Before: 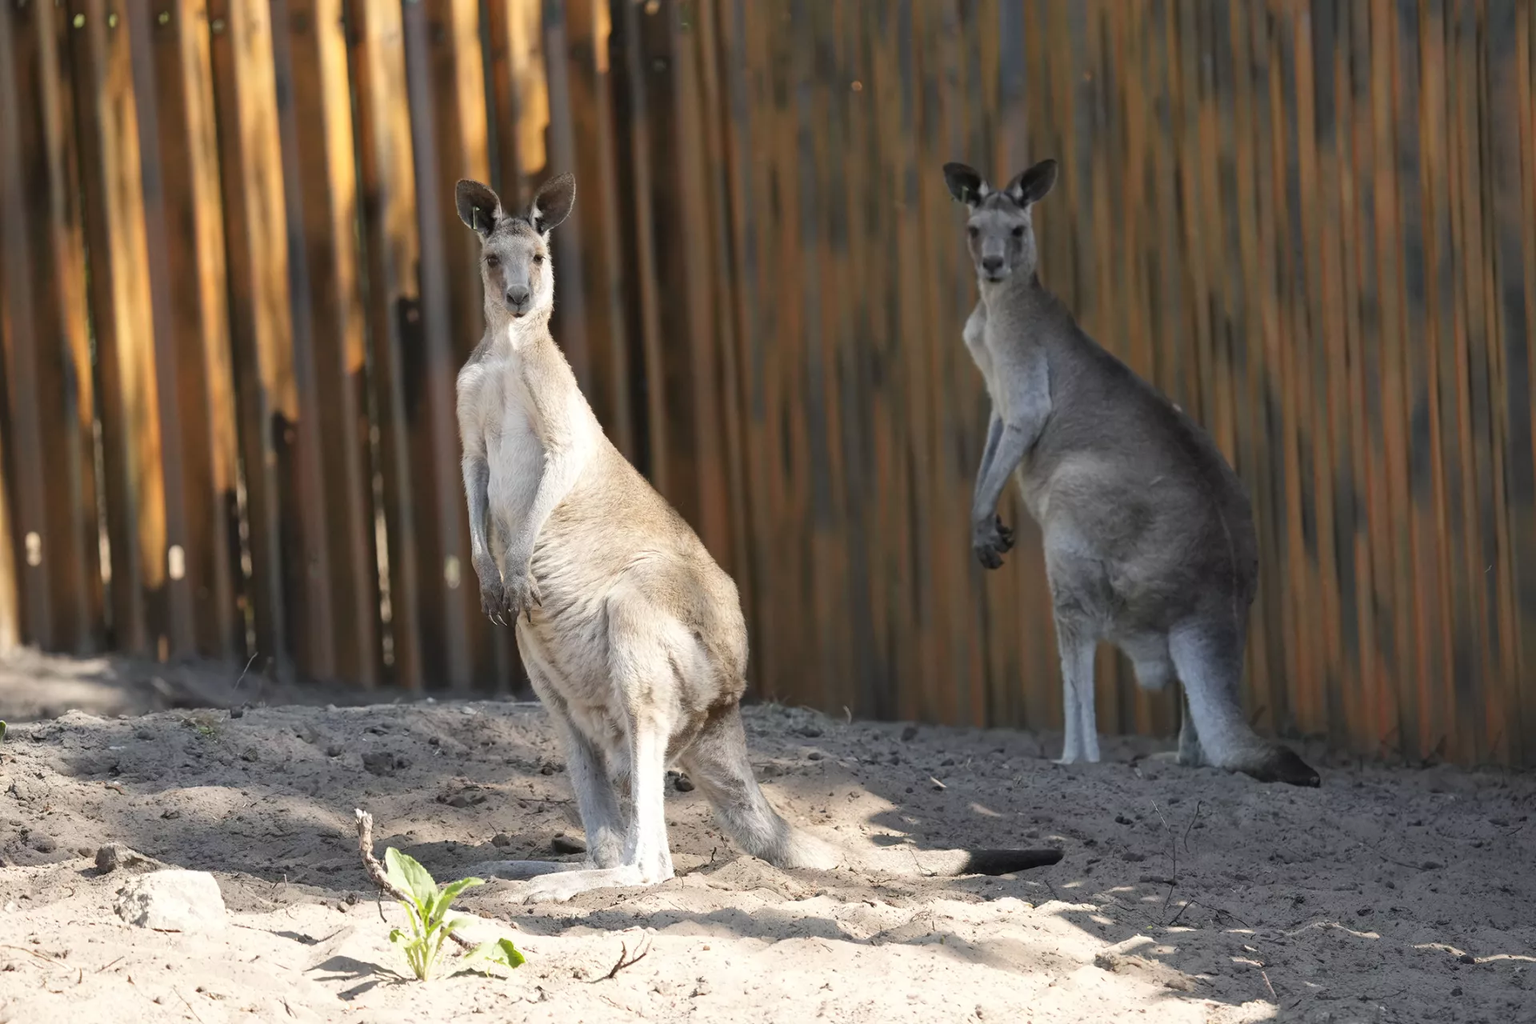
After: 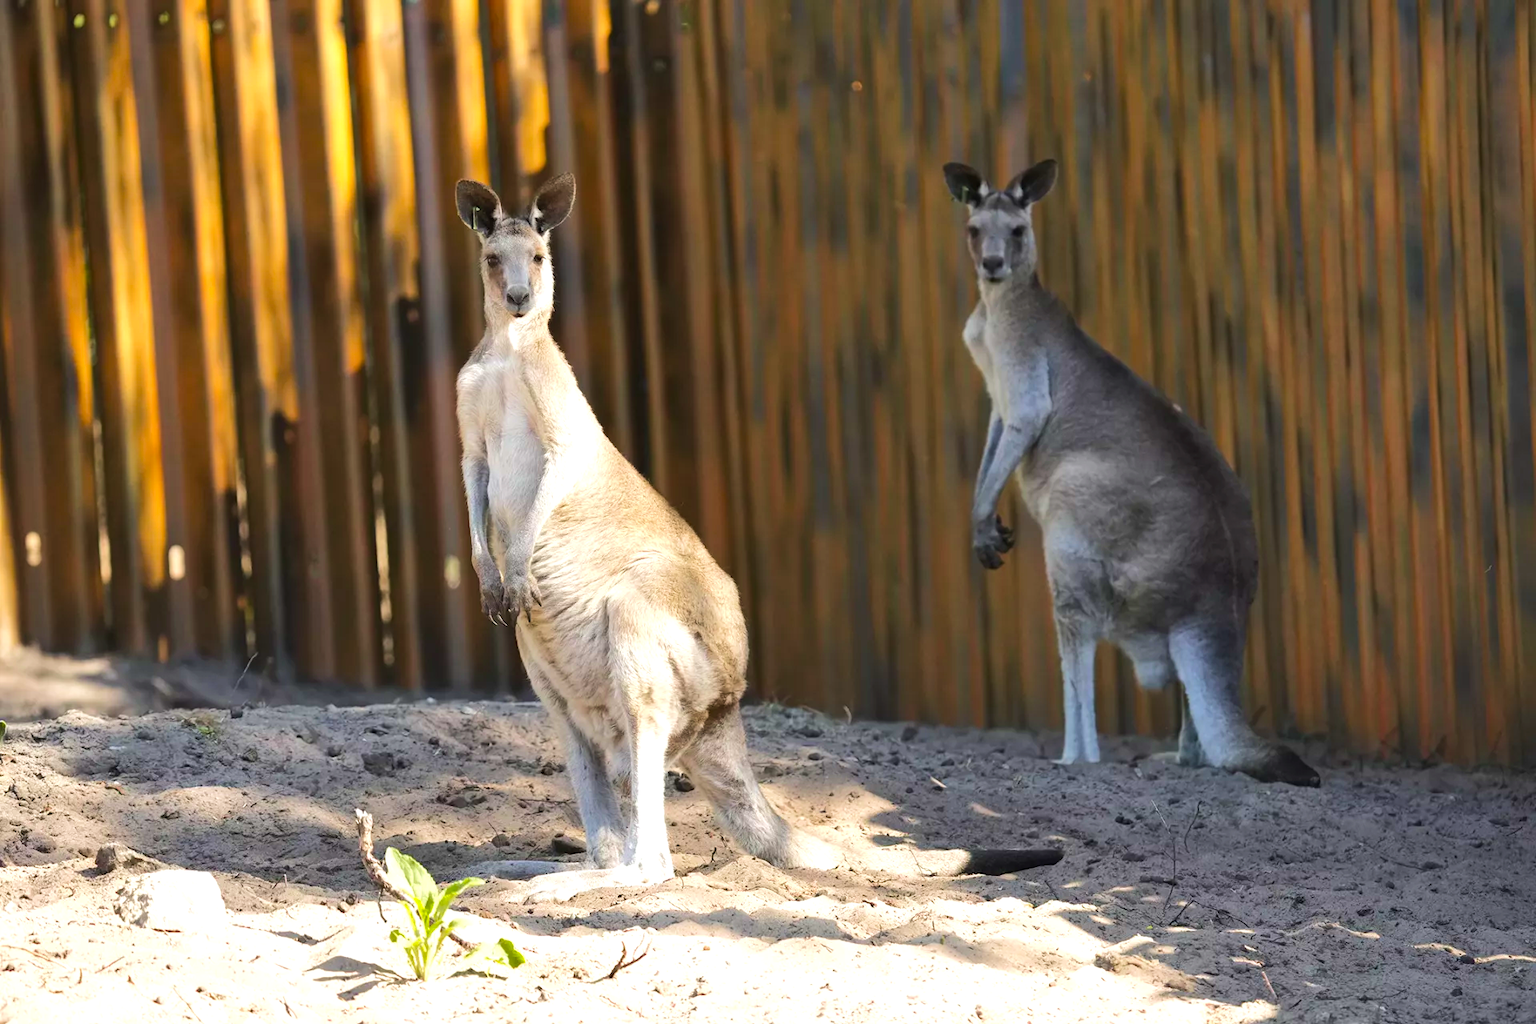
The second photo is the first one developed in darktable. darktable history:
color balance rgb: perceptual saturation grading › global saturation 25%, perceptual brilliance grading › mid-tones 10%, perceptual brilliance grading › shadows 15%, global vibrance 20%
tone equalizer: -8 EV -0.417 EV, -7 EV -0.389 EV, -6 EV -0.333 EV, -5 EV -0.222 EV, -3 EV 0.222 EV, -2 EV 0.333 EV, -1 EV 0.389 EV, +0 EV 0.417 EV, edges refinement/feathering 500, mask exposure compensation -1.57 EV, preserve details no
velvia: on, module defaults
